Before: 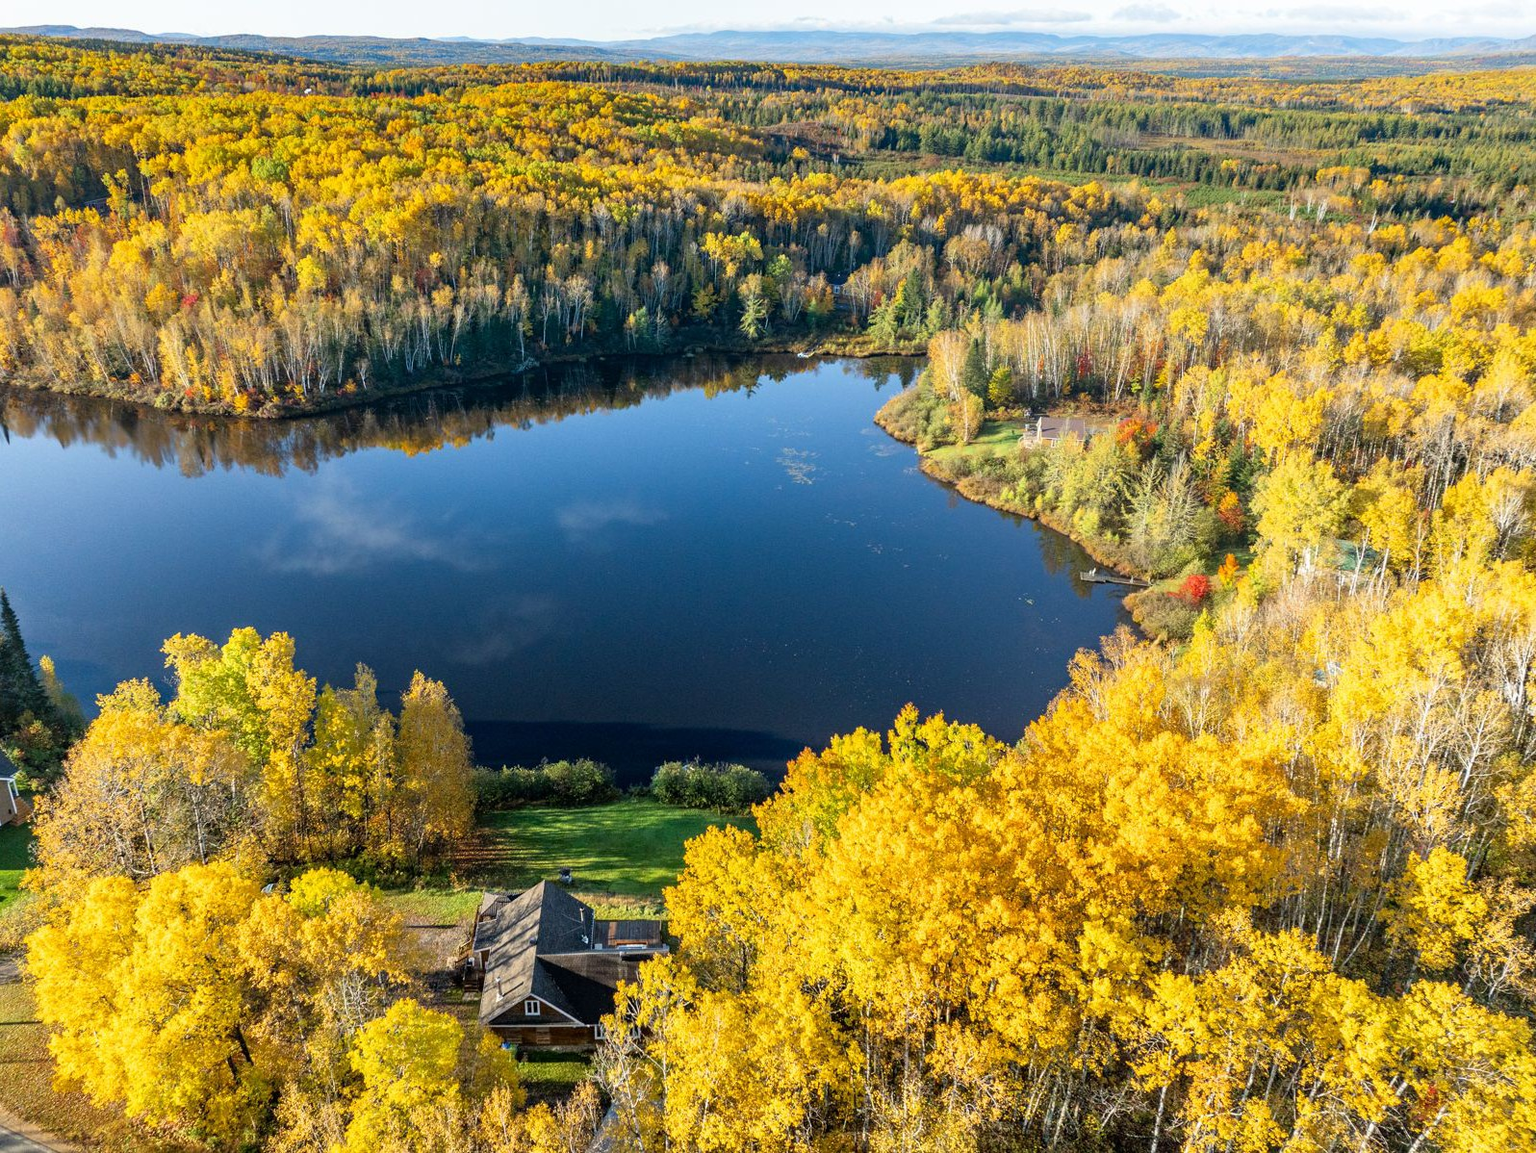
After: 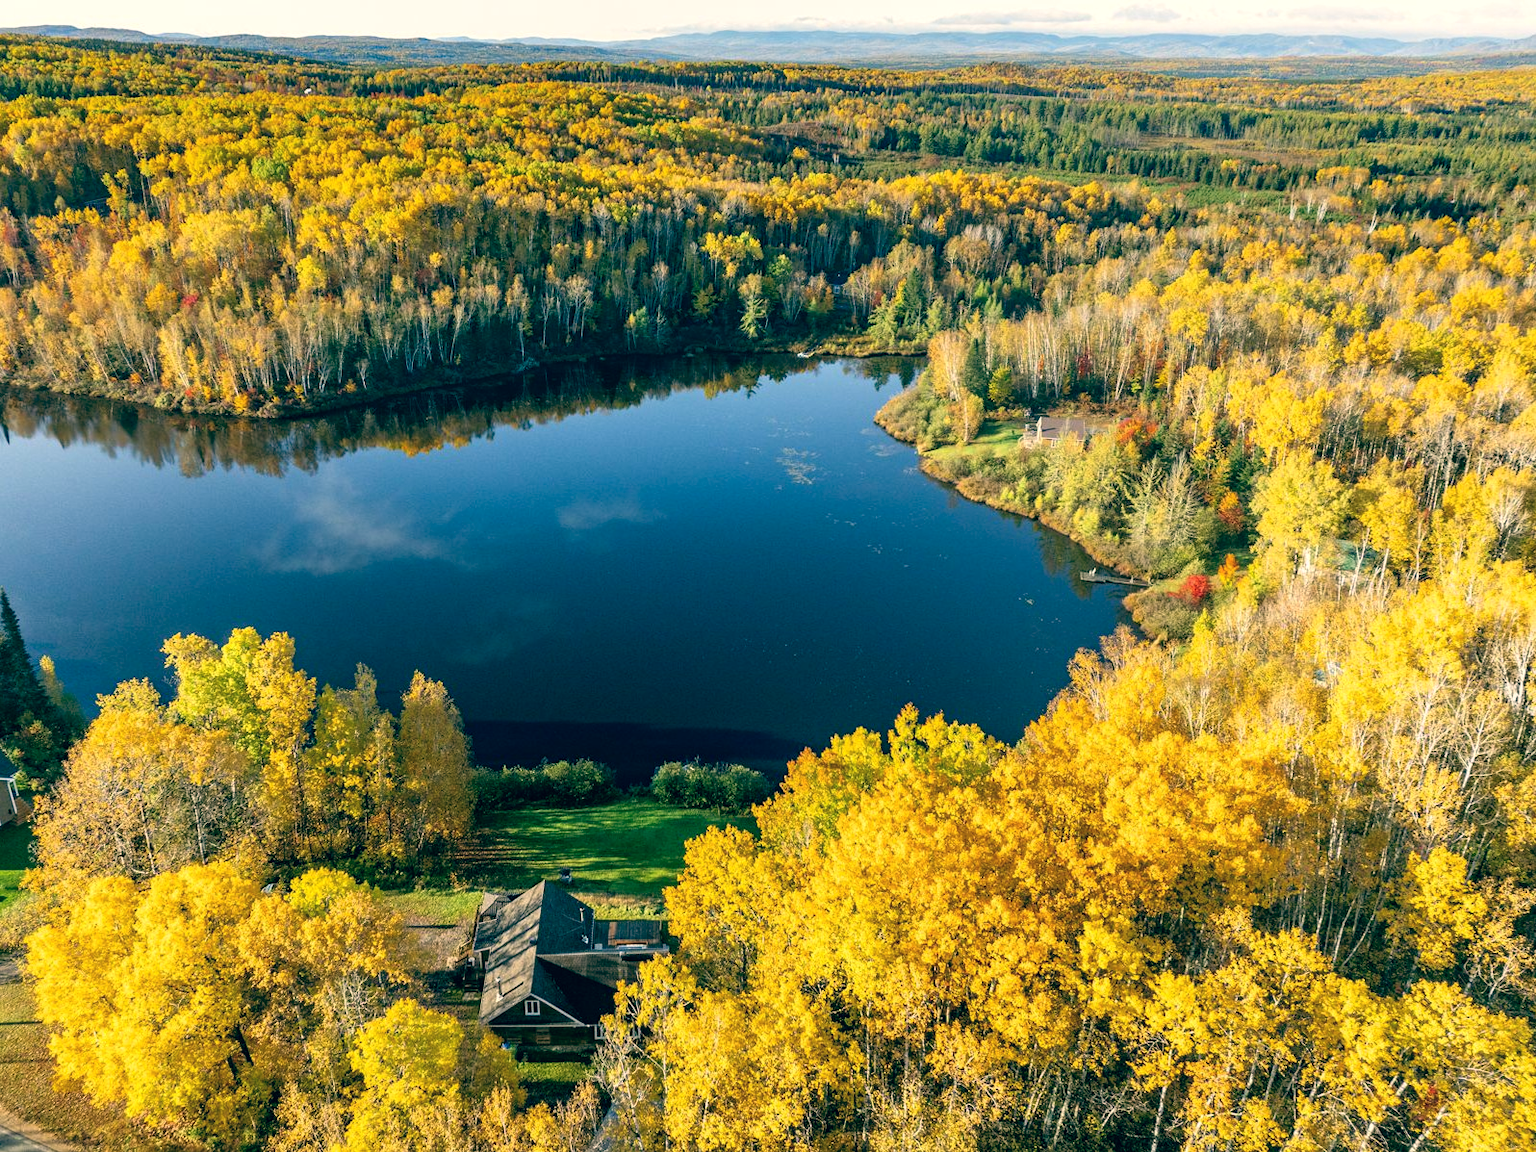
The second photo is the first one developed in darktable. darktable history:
color balance: lift [1.005, 0.99, 1.007, 1.01], gamma [1, 0.979, 1.011, 1.021], gain [0.923, 1.098, 1.025, 0.902], input saturation 90.45%, contrast 7.73%, output saturation 105.91%
exposure: black level correction 0.009, compensate highlight preservation false
